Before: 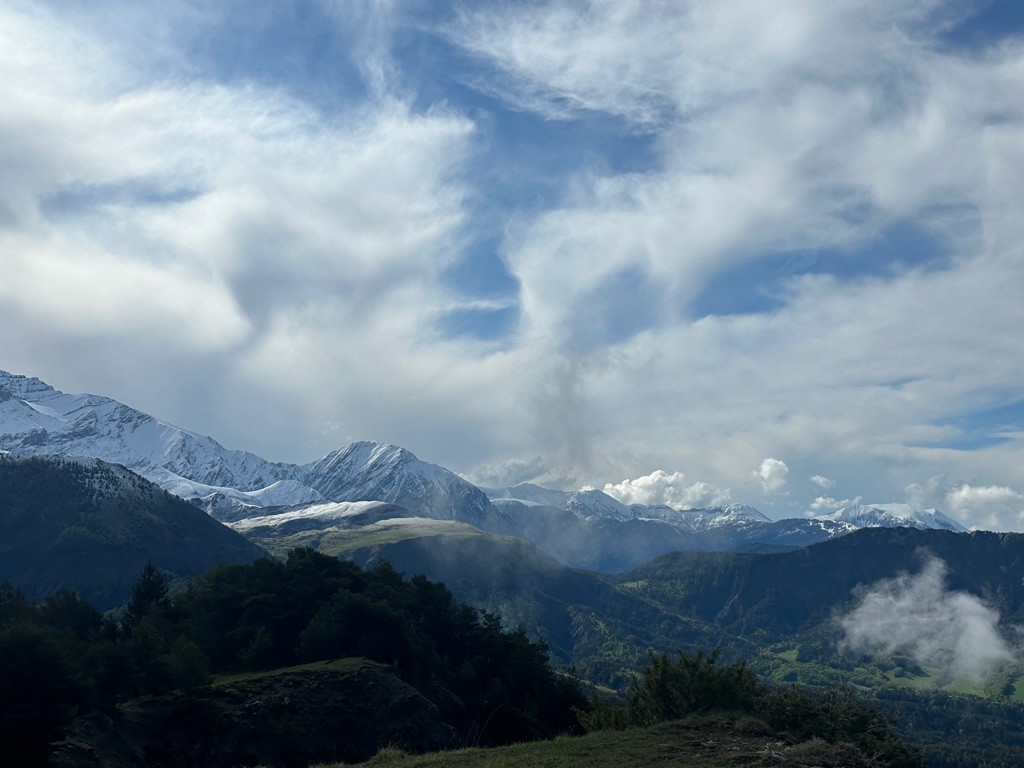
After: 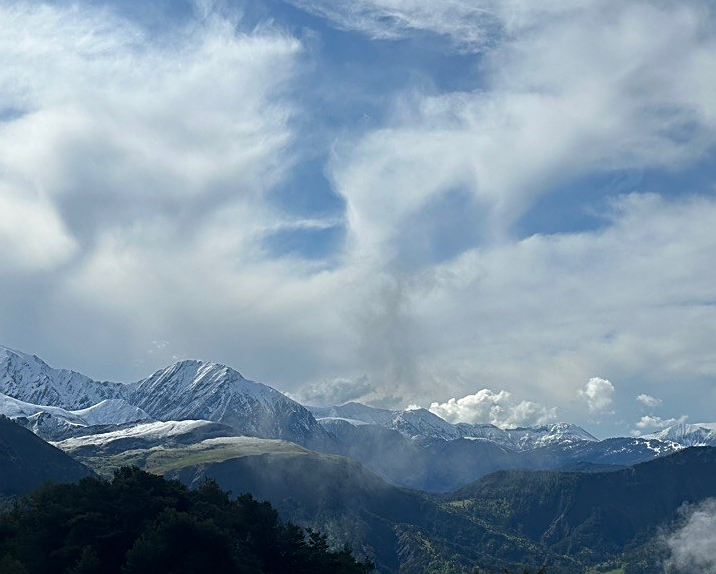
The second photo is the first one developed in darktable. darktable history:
crop and rotate: left 17.046%, top 10.659%, right 12.989%, bottom 14.553%
sharpen: on, module defaults
